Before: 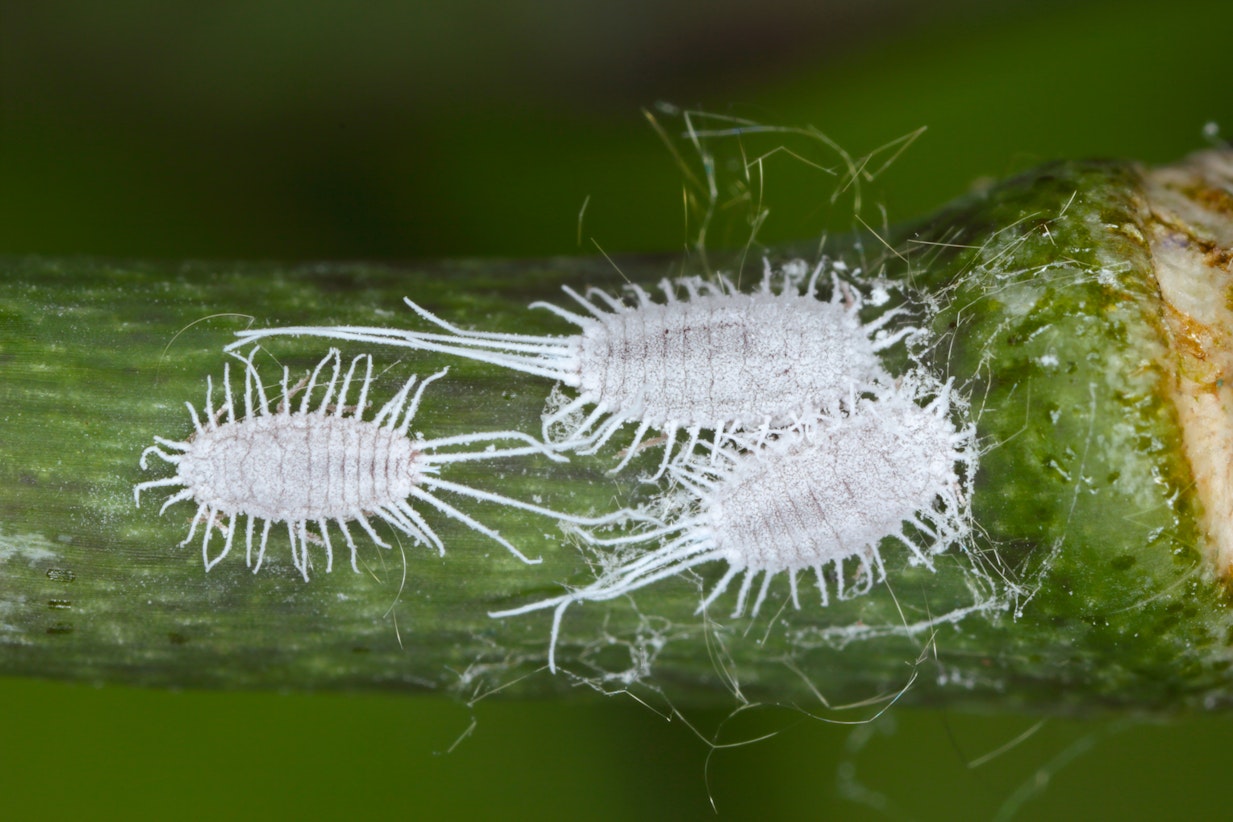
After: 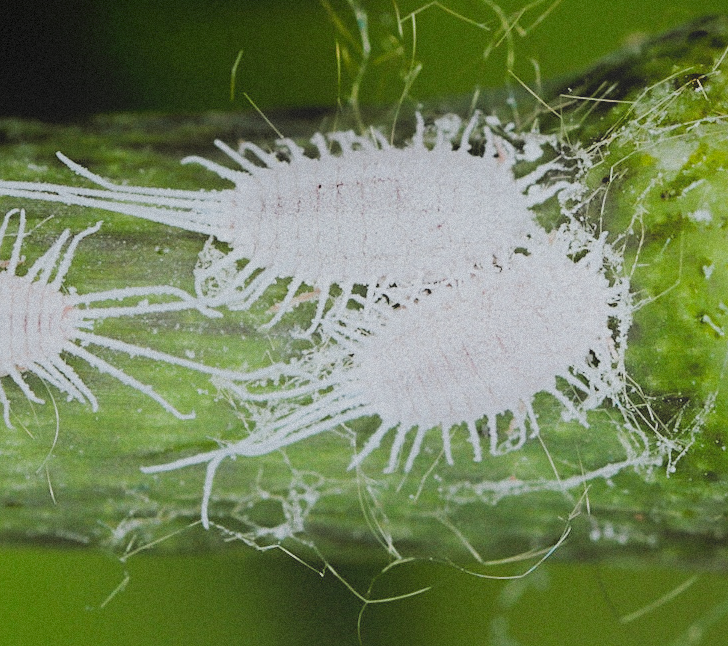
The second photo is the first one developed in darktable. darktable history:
sharpen: on, module defaults
grain: mid-tones bias 0%
crop and rotate: left 28.256%, top 17.734%, right 12.656%, bottom 3.573%
exposure: exposure 1 EV, compensate highlight preservation false
filmic rgb: black relative exposure -3.21 EV, white relative exposure 7.02 EV, hardness 1.46, contrast 1.35
shadows and highlights: shadows 25, highlights -25
local contrast: detail 70%
